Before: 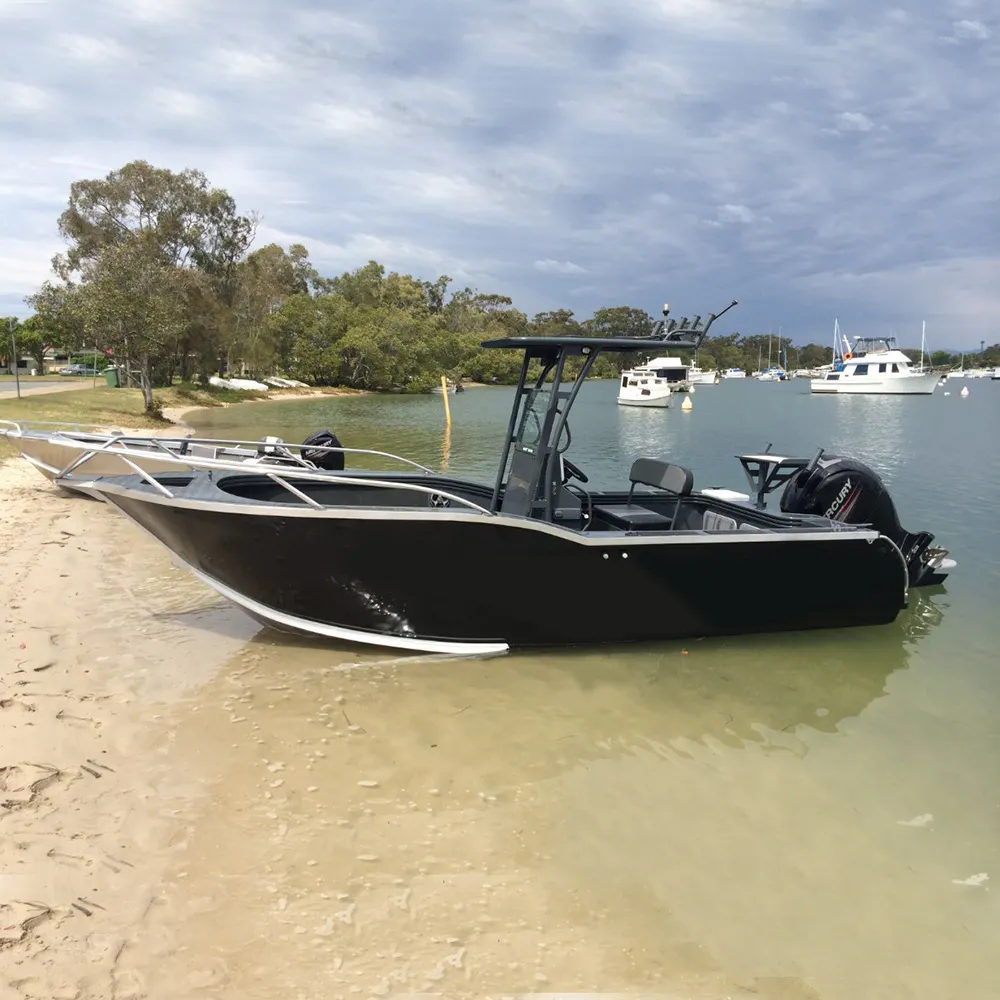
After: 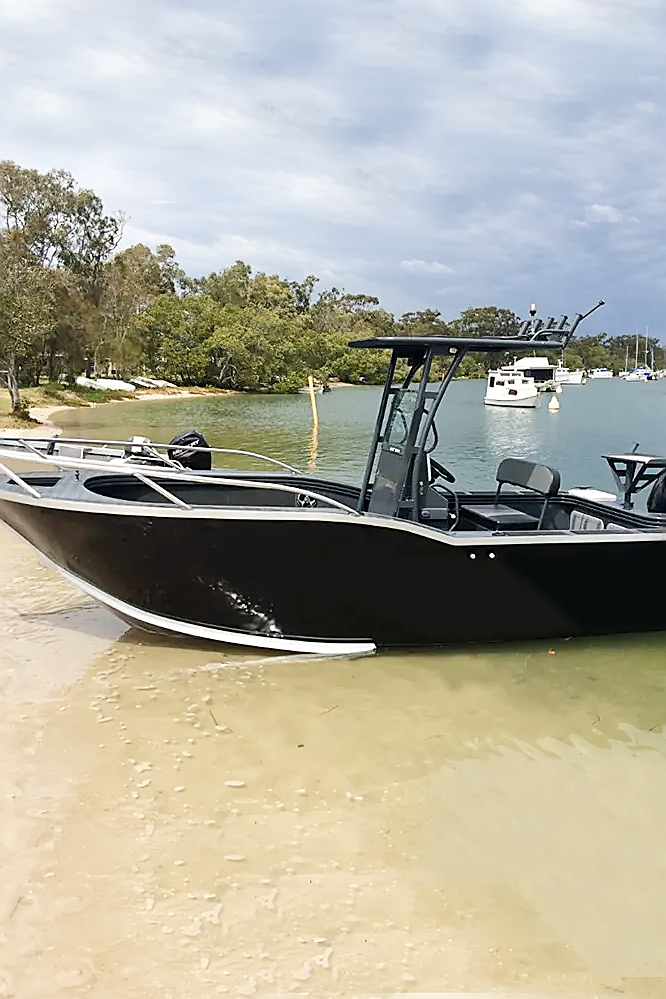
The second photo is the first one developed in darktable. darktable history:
tone curve: curves: ch0 [(0, 0) (0.004, 0.001) (0.133, 0.112) (0.325, 0.362) (0.832, 0.893) (1, 1)], preserve colors none
crop and rotate: left 13.34%, right 20.016%
sharpen: radius 1.402, amount 1.268, threshold 0.728
